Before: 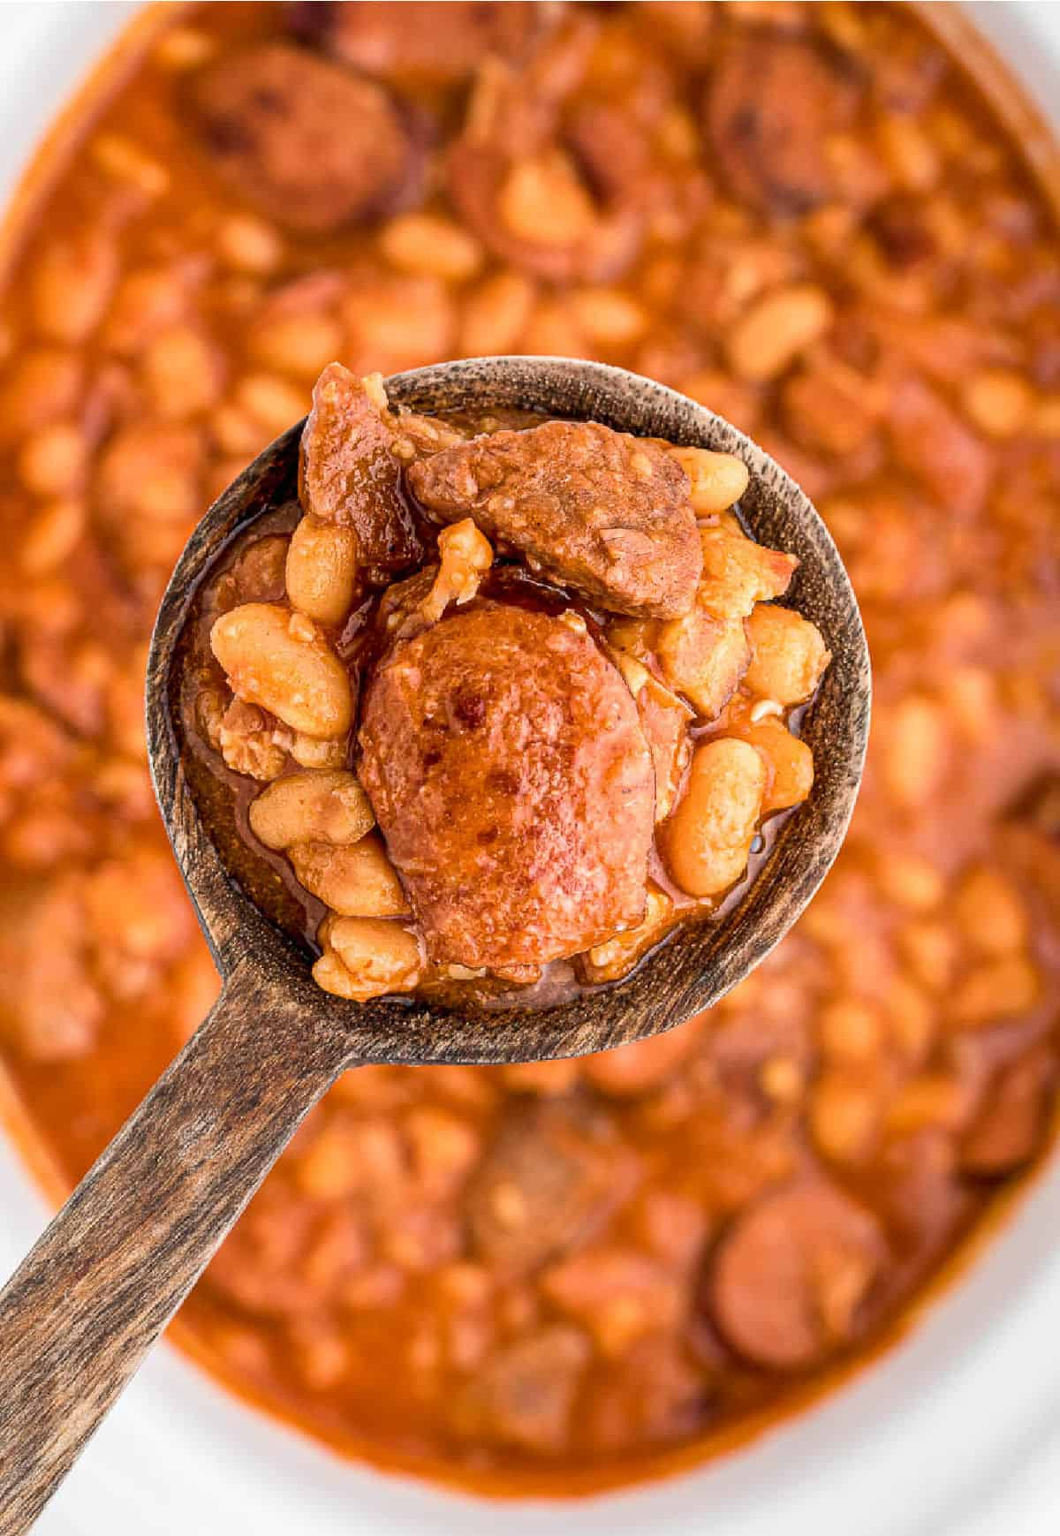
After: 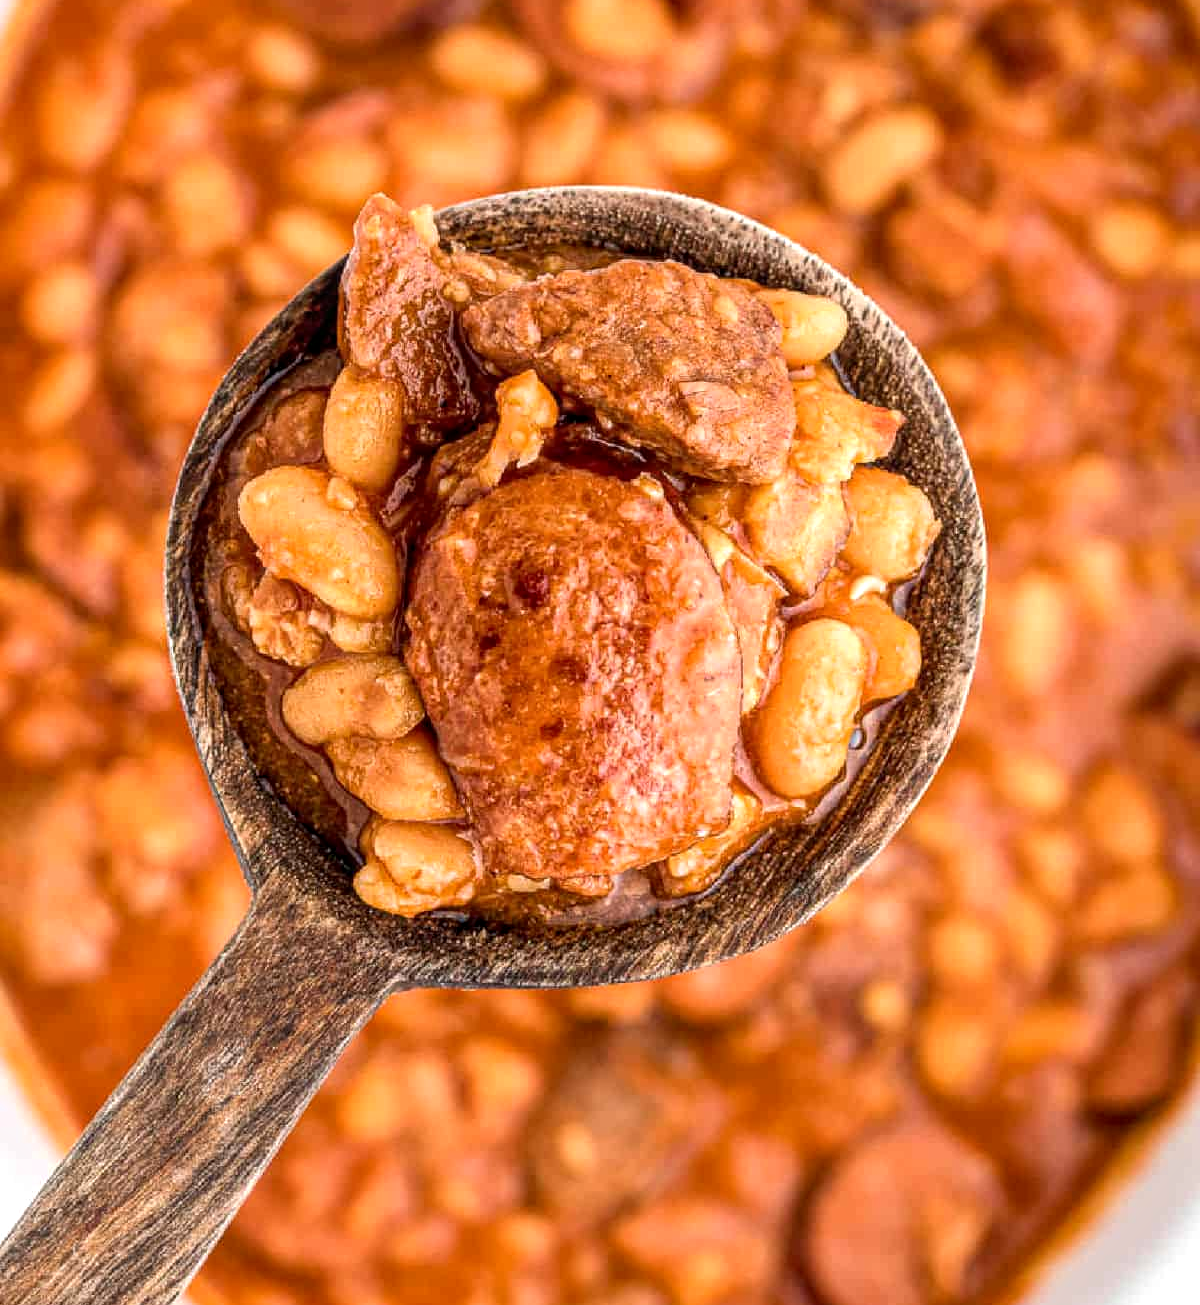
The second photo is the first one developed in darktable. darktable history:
crop and rotate: top 12.52%, bottom 12.395%
local contrast: on, module defaults
levels: black 0.065%, levels [0, 0.476, 0.951]
